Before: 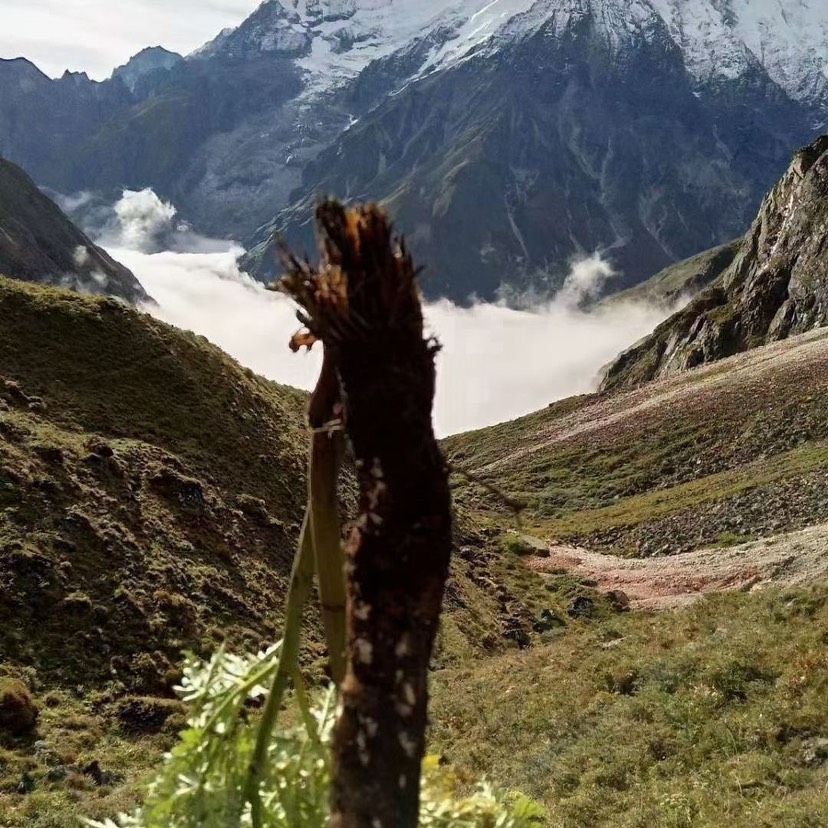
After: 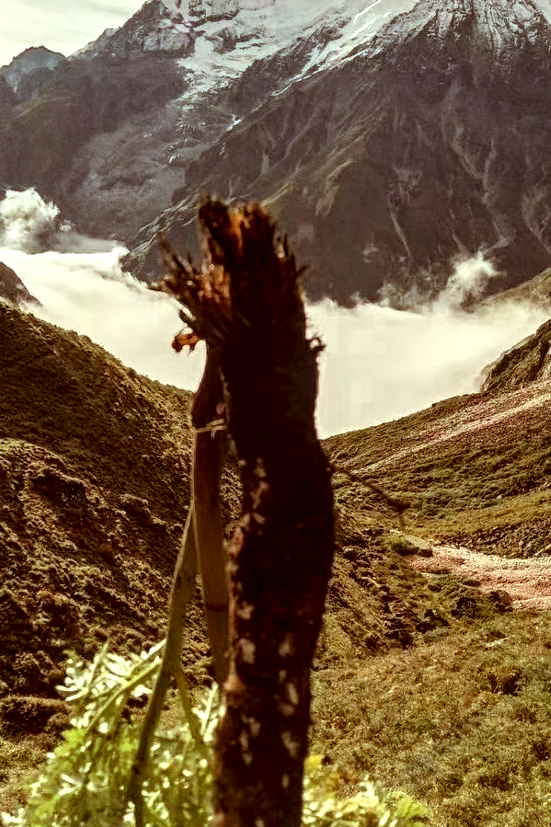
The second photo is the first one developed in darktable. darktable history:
local contrast: highlights 60%, shadows 60%, detail 160%
color correction: highlights a* -5.3, highlights b* 9.8, shadows a* 9.8, shadows b* 24.26
color balance rgb: shadows lift › chroma 9.92%, shadows lift › hue 45.12°, power › luminance 3.26%, power › hue 231.93°, global offset › luminance 0.4%, global offset › chroma 0.21%, global offset › hue 255.02°
crop and rotate: left 14.292%, right 19.041%
white balance: red 1.009, blue 0.985
